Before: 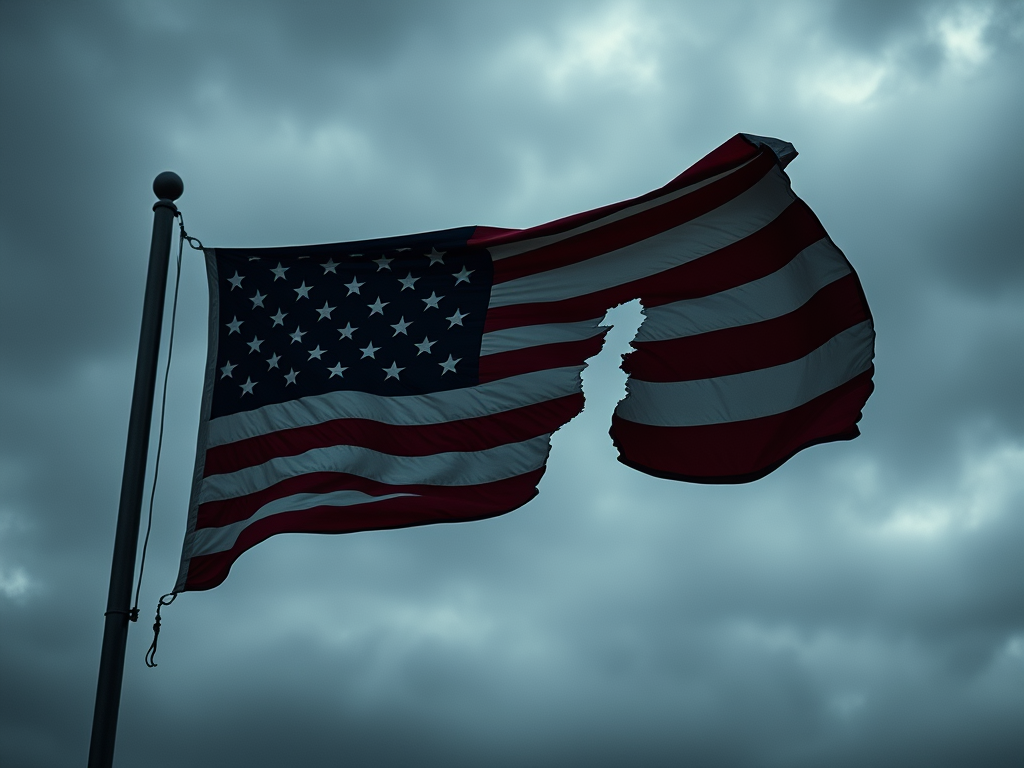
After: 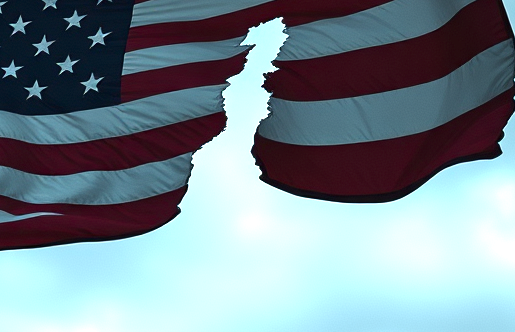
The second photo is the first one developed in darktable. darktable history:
crop: left 35.03%, top 36.625%, right 14.663%, bottom 20.057%
exposure: black level correction 0, exposure 1.7 EV, compensate exposure bias true, compensate highlight preservation false
